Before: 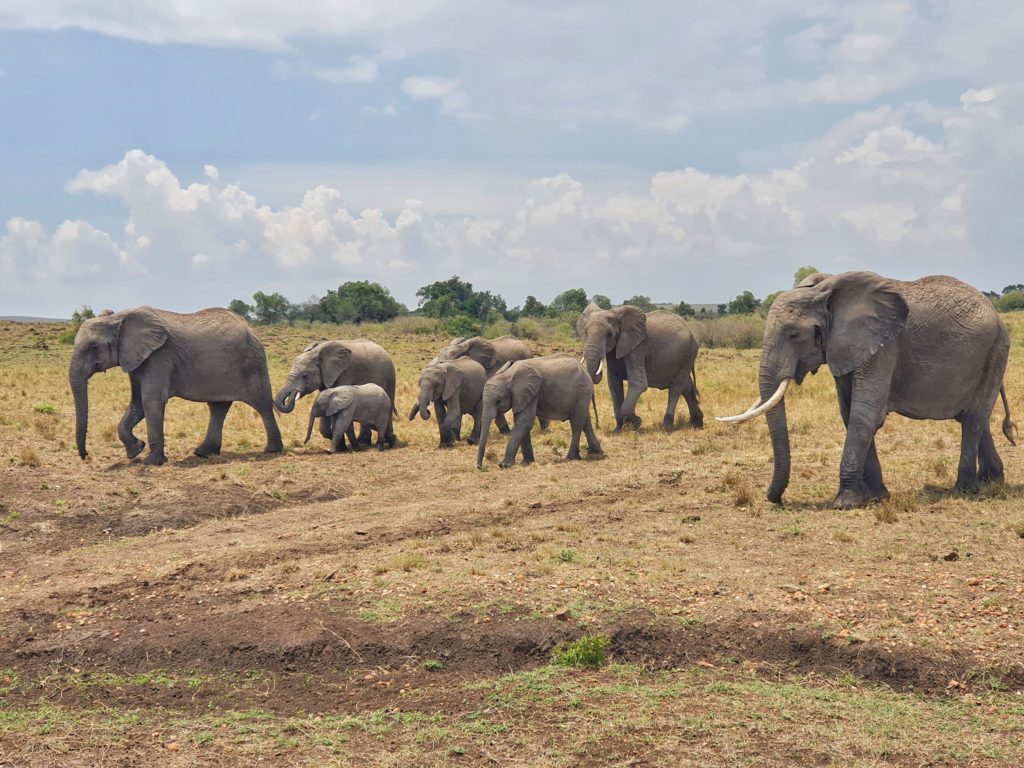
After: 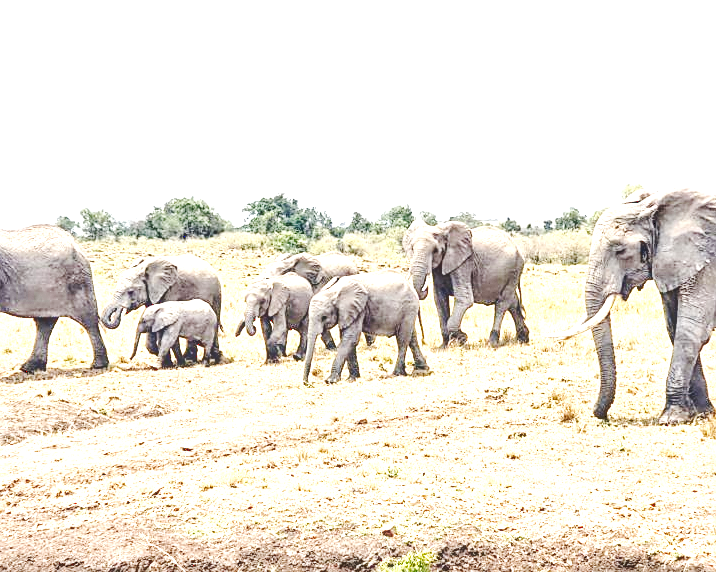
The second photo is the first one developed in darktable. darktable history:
crop and rotate: left 17.038%, top 10.971%, right 12.979%, bottom 14.423%
local contrast: detail 130%
tone equalizer: -8 EV -0.396 EV, -7 EV -0.391 EV, -6 EV -0.363 EV, -5 EV -0.206 EV, -3 EV 0.189 EV, -2 EV 0.319 EV, -1 EV 0.383 EV, +0 EV 0.435 EV
tone curve: curves: ch0 [(0, 0.026) (0.146, 0.158) (0.272, 0.34) (0.453, 0.627) (0.687, 0.829) (1, 1)], preserve colors none
exposure: black level correction 0, exposure 1.51 EV, compensate highlight preservation false
base curve: curves: ch0 [(0, 0.02) (0.083, 0.036) (1, 1)]
sharpen: on, module defaults
